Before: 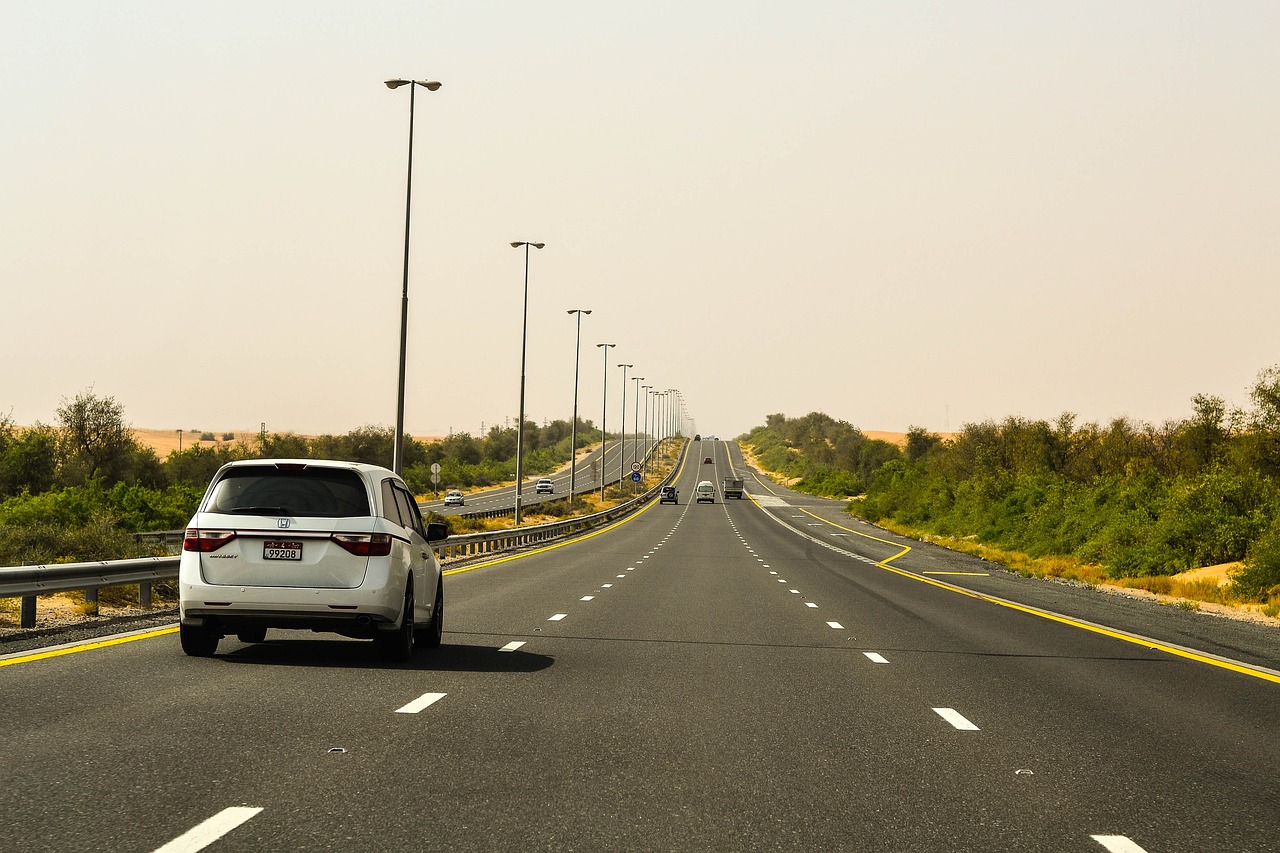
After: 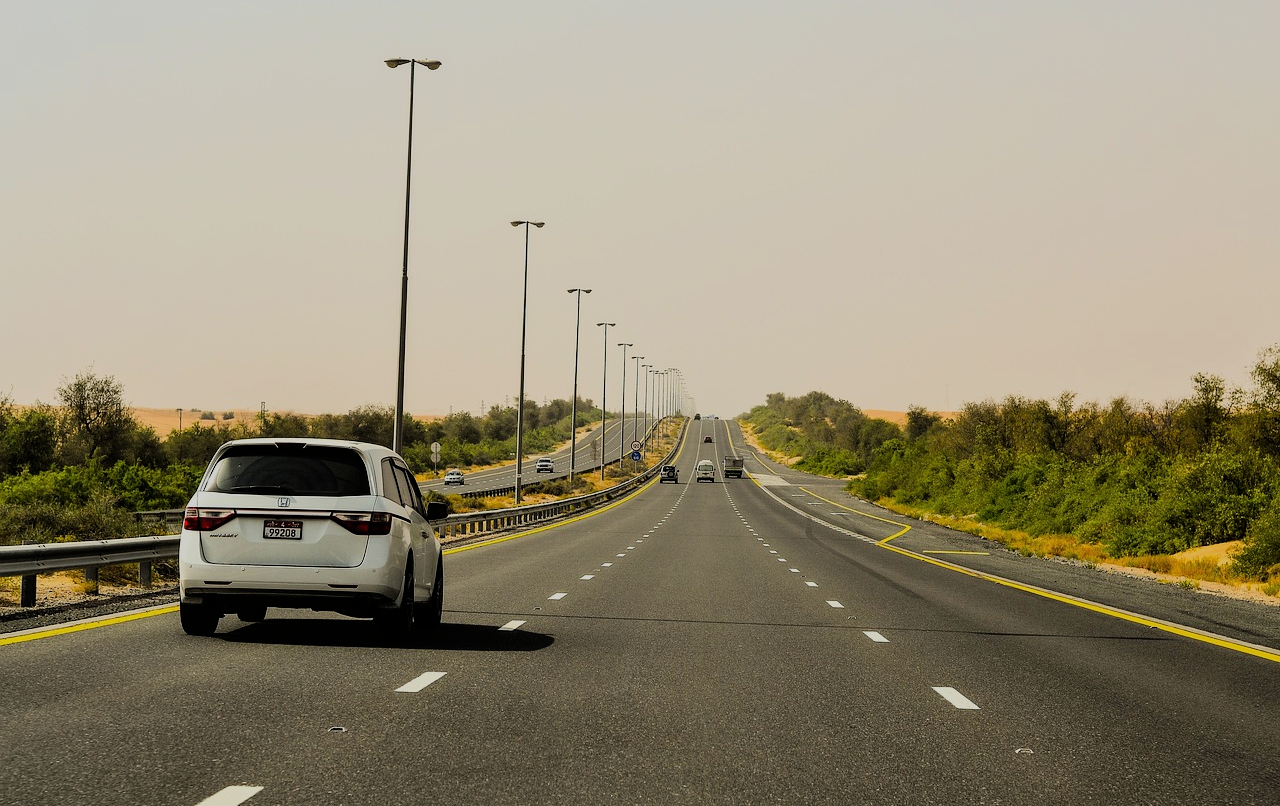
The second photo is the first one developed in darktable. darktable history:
crop and rotate: top 2.479%, bottom 3.018%
filmic rgb: black relative exposure -7.15 EV, white relative exposure 5.36 EV, hardness 3.02, color science v6 (2022)
